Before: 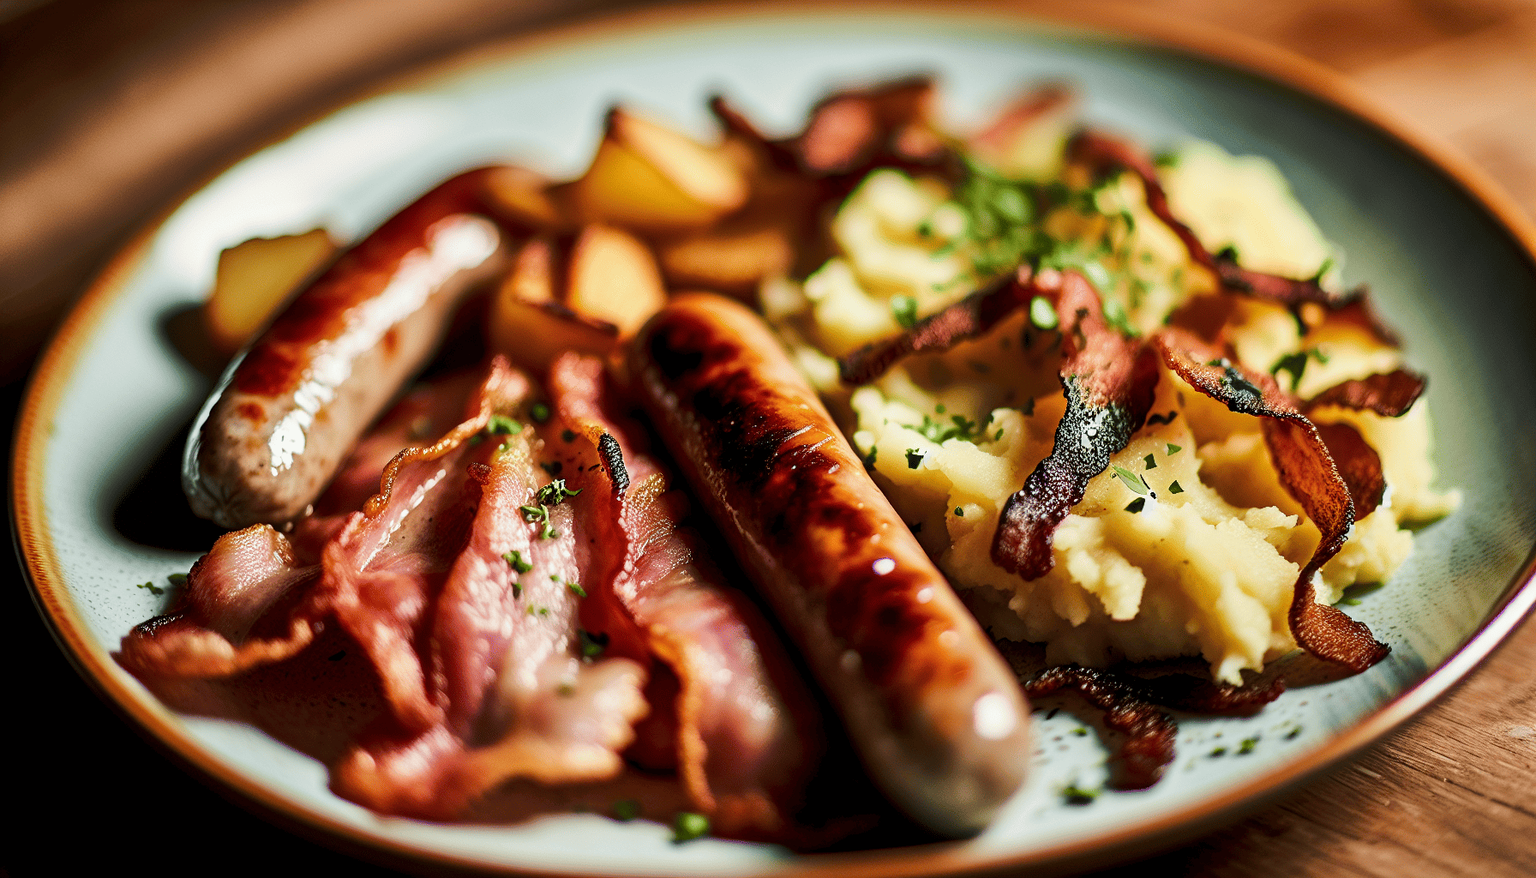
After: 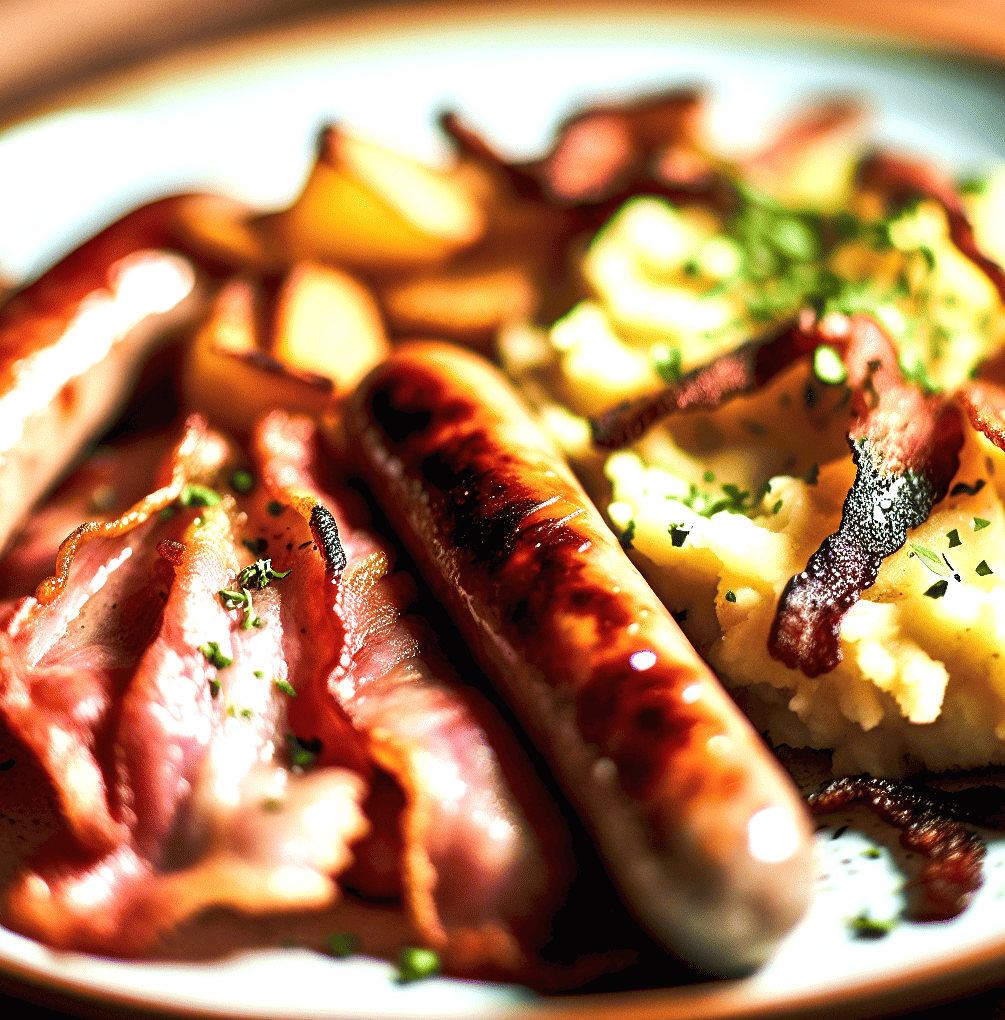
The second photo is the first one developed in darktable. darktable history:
white balance: red 0.974, blue 1.044
crop: left 21.674%, right 22.086%
exposure: black level correction -0.001, exposure 0.9 EV, compensate exposure bias true, compensate highlight preservation false
